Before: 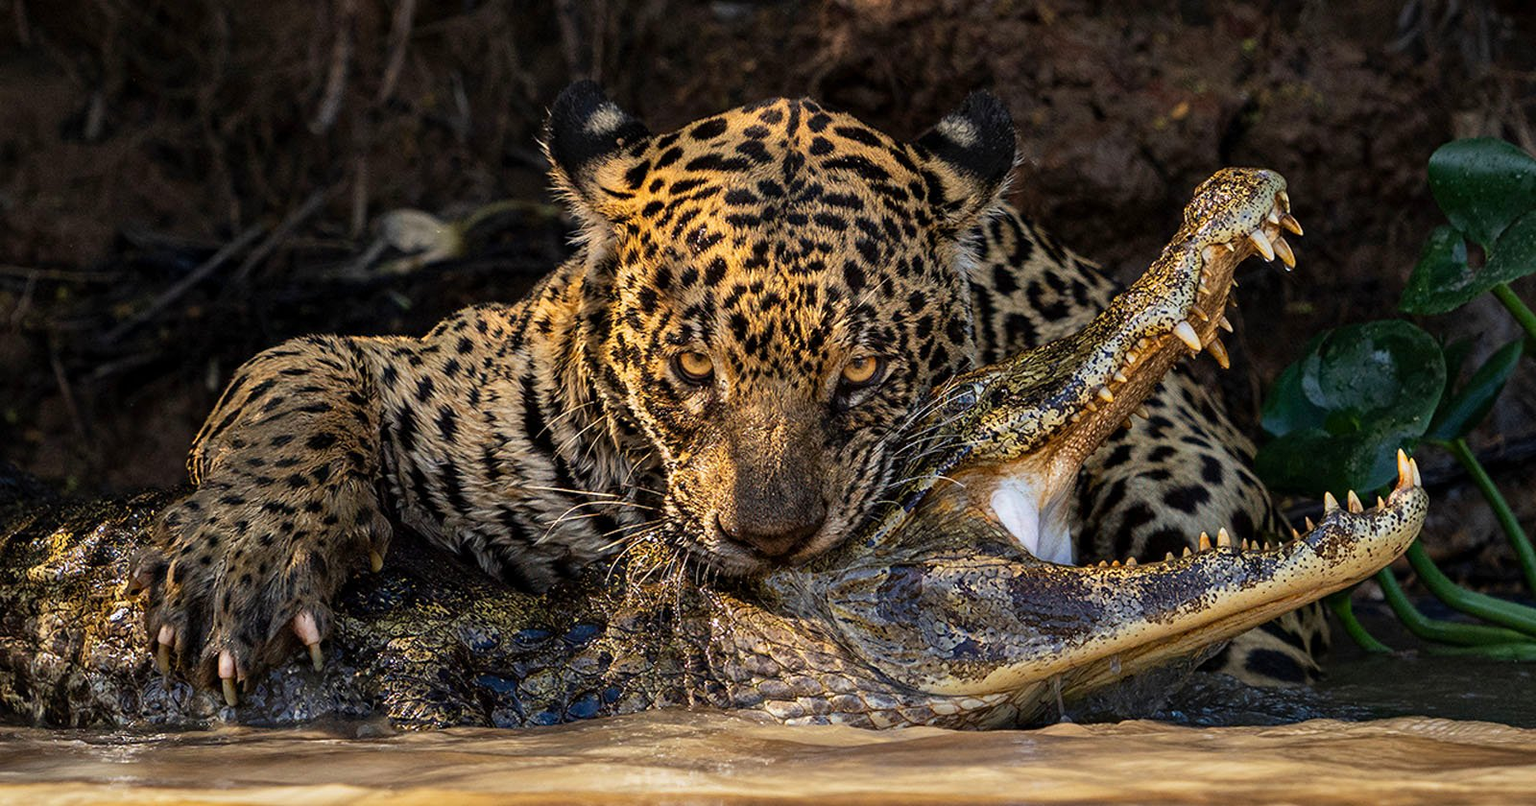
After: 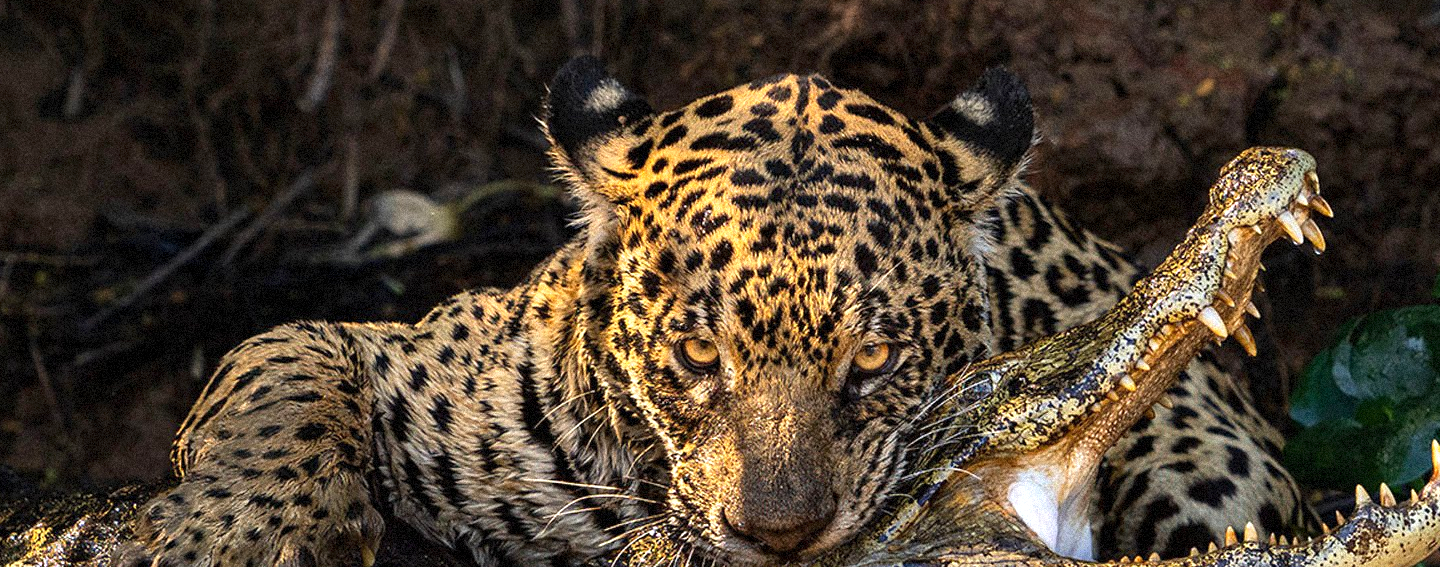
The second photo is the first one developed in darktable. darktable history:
tone equalizer: on, module defaults
grain: strength 35%, mid-tones bias 0%
crop: left 1.509%, top 3.452%, right 7.696%, bottom 28.452%
exposure: exposure 0.507 EV, compensate highlight preservation false
